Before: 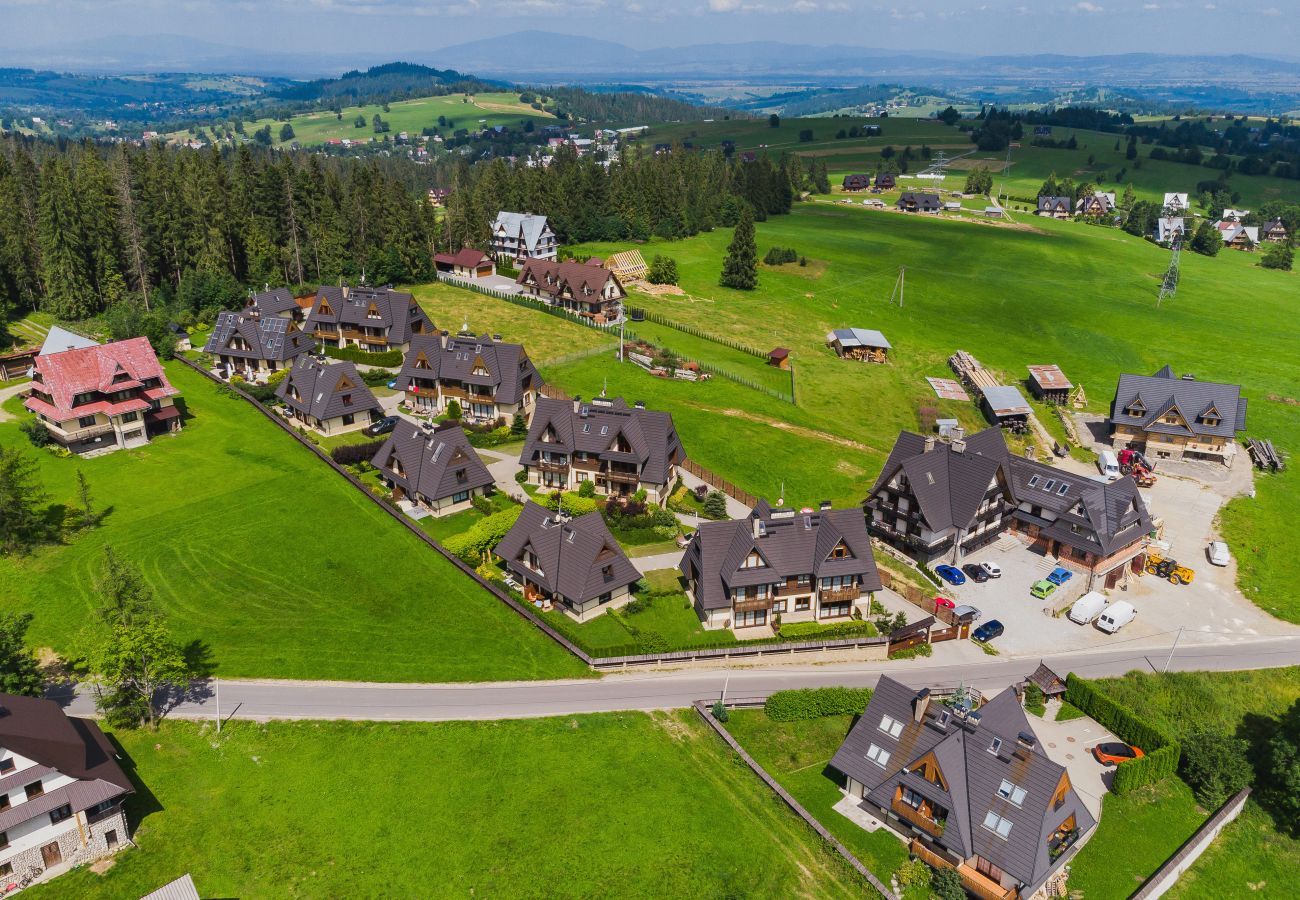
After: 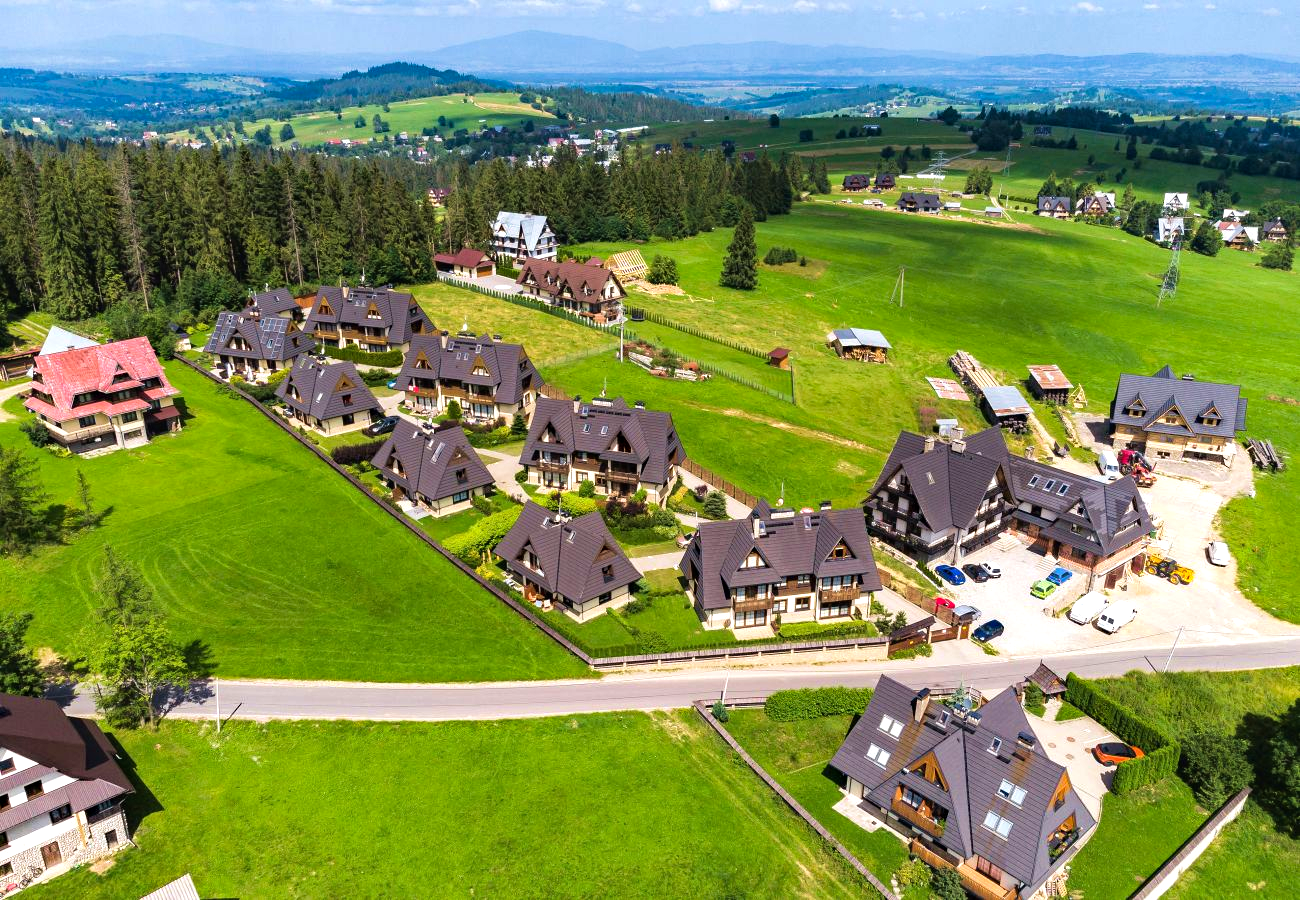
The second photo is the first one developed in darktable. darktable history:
haze removal: compatibility mode true, adaptive false
velvia: on, module defaults
tone equalizer: -8 EV -0.775 EV, -7 EV -0.675 EV, -6 EV -0.58 EV, -5 EV -0.39 EV, -3 EV 0.38 EV, -2 EV 0.6 EV, -1 EV 0.688 EV, +0 EV 0.746 EV
